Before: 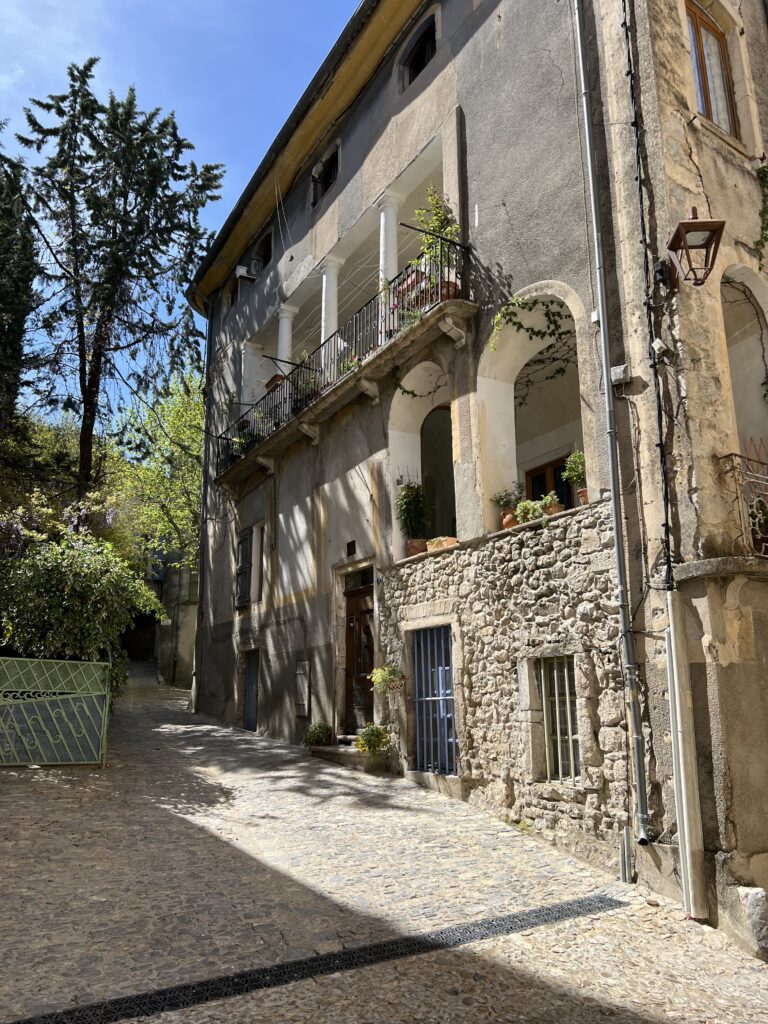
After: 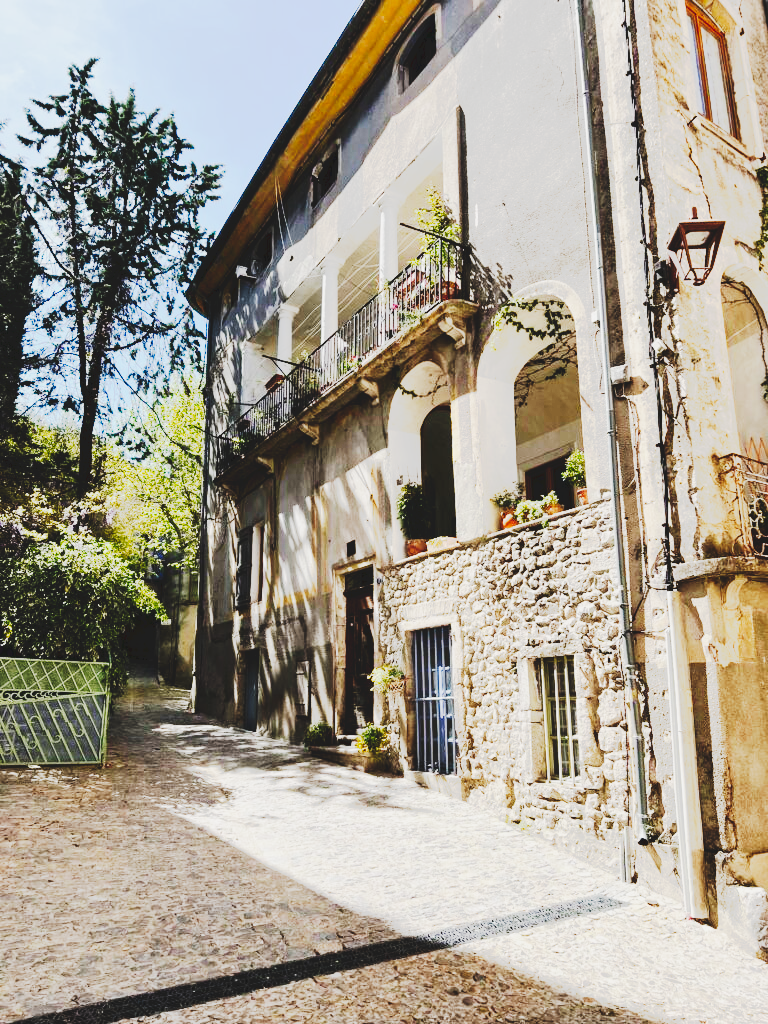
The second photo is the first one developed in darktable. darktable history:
tone curve: curves: ch0 [(0, 0) (0.003, 0.108) (0.011, 0.113) (0.025, 0.113) (0.044, 0.121) (0.069, 0.132) (0.1, 0.145) (0.136, 0.158) (0.177, 0.182) (0.224, 0.215) (0.277, 0.27) (0.335, 0.341) (0.399, 0.424) (0.468, 0.528) (0.543, 0.622) (0.623, 0.721) (0.709, 0.79) (0.801, 0.846) (0.898, 0.871) (1, 1)], preserve colors none
exposure: black level correction 0, exposure 1.2 EV, compensate highlight preservation false
color balance: mode lift, gamma, gain (sRGB)
sigmoid: contrast 1.8, skew -0.2, preserve hue 0%, red attenuation 0.1, red rotation 0.035, green attenuation 0.1, green rotation -0.017, blue attenuation 0.15, blue rotation -0.052, base primaries Rec2020
